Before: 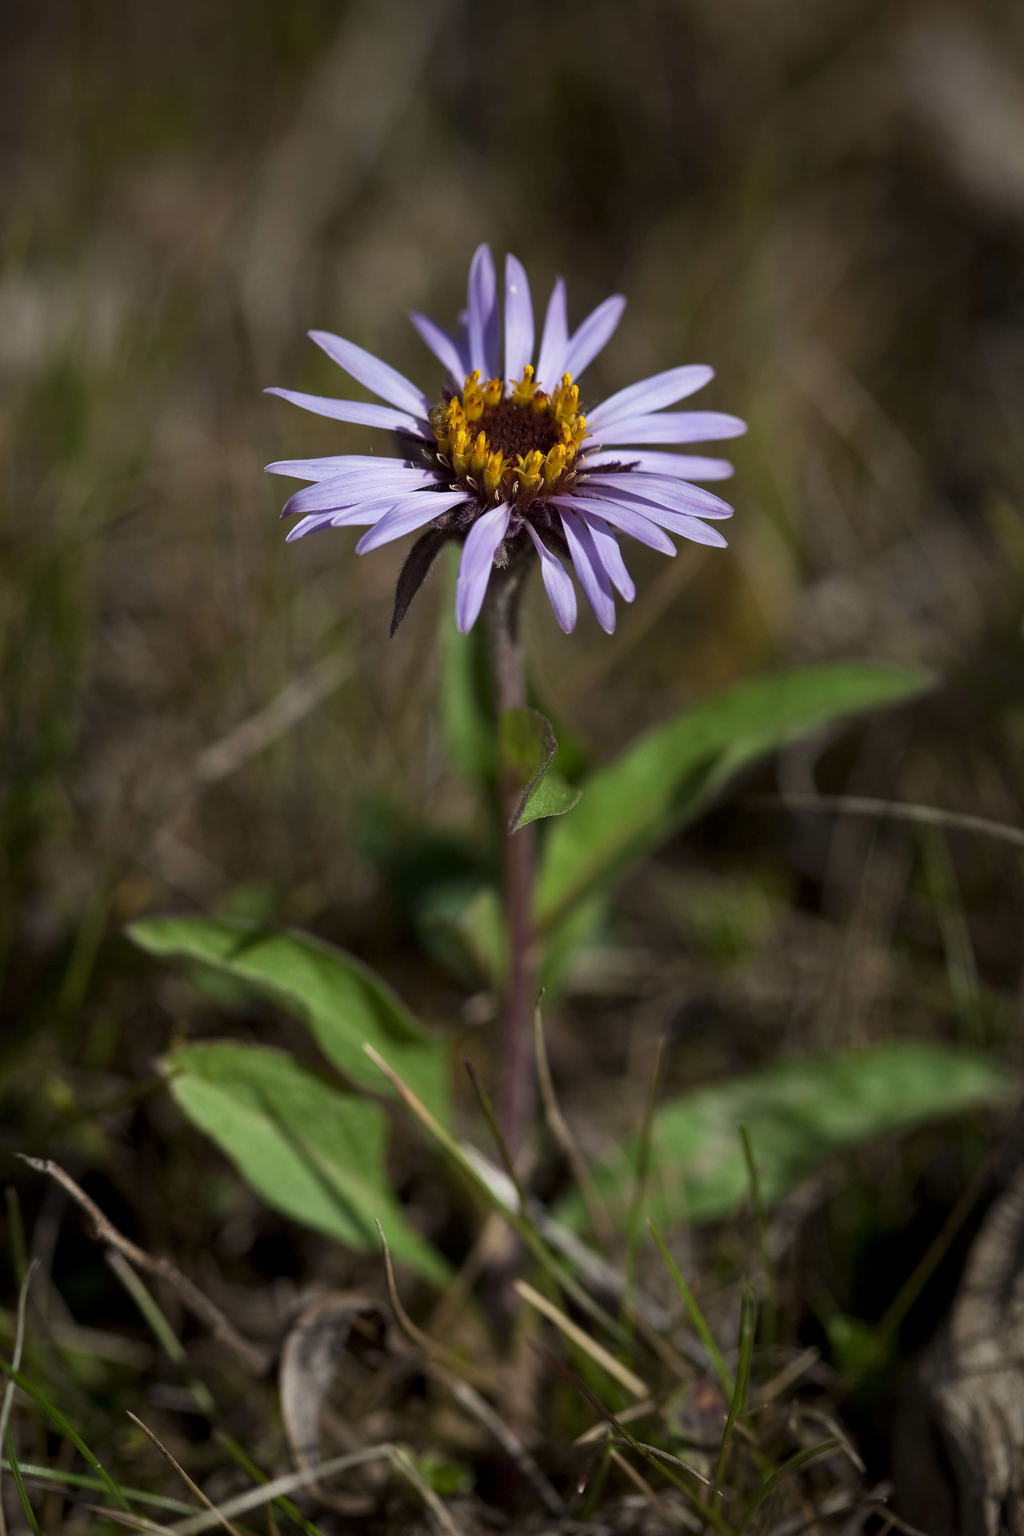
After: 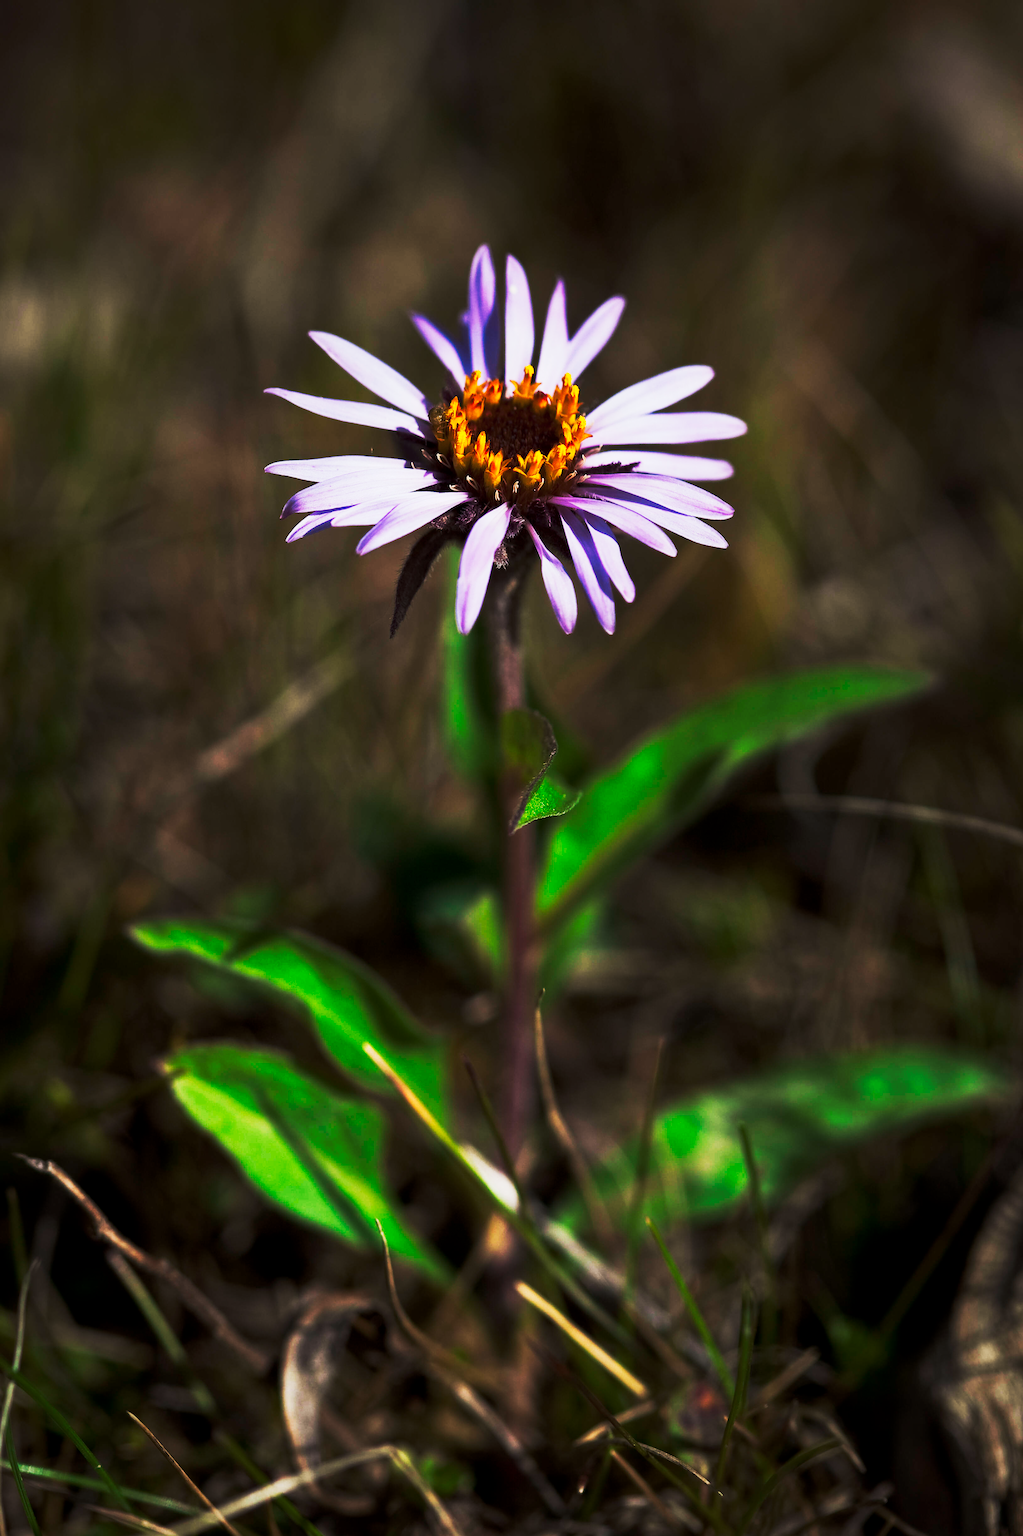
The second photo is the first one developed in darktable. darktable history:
tone curve: curves: ch0 [(0, 0) (0.427, 0.375) (0.616, 0.801) (1, 1)], preserve colors none
